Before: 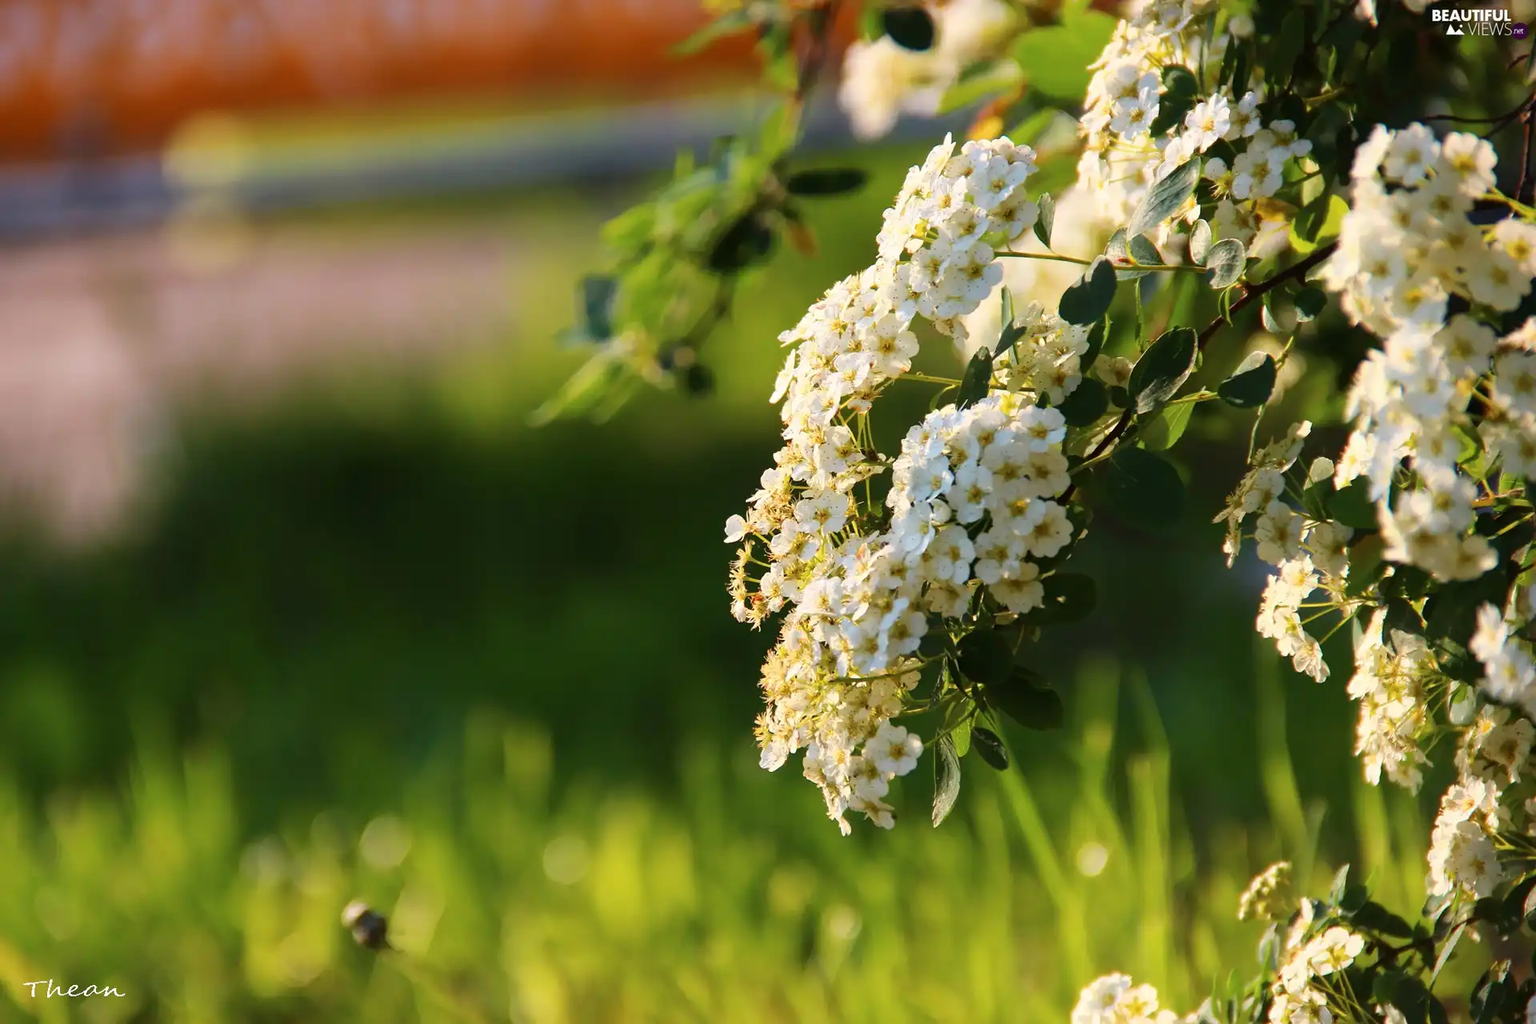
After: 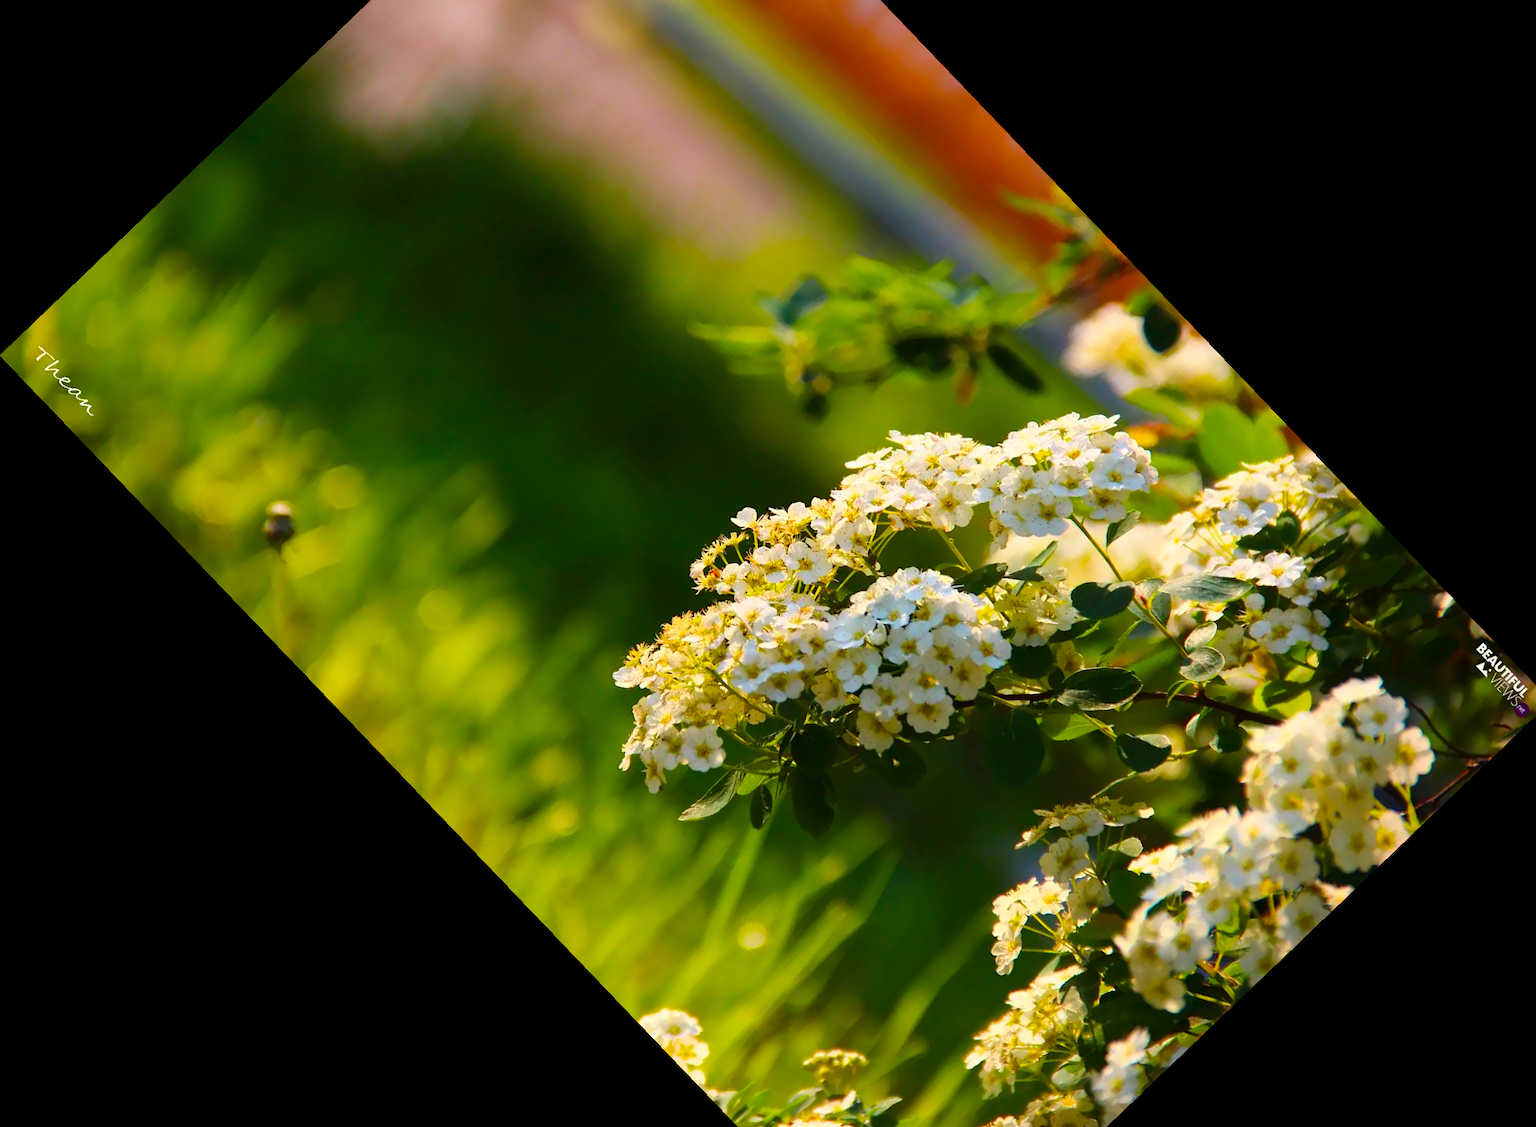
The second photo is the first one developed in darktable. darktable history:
contrast brightness saturation: contrast 0.04, saturation 0.16
color balance rgb: perceptual saturation grading › global saturation 20%, global vibrance 20%
crop and rotate: angle -46.26°, top 16.234%, right 0.912%, bottom 11.704%
